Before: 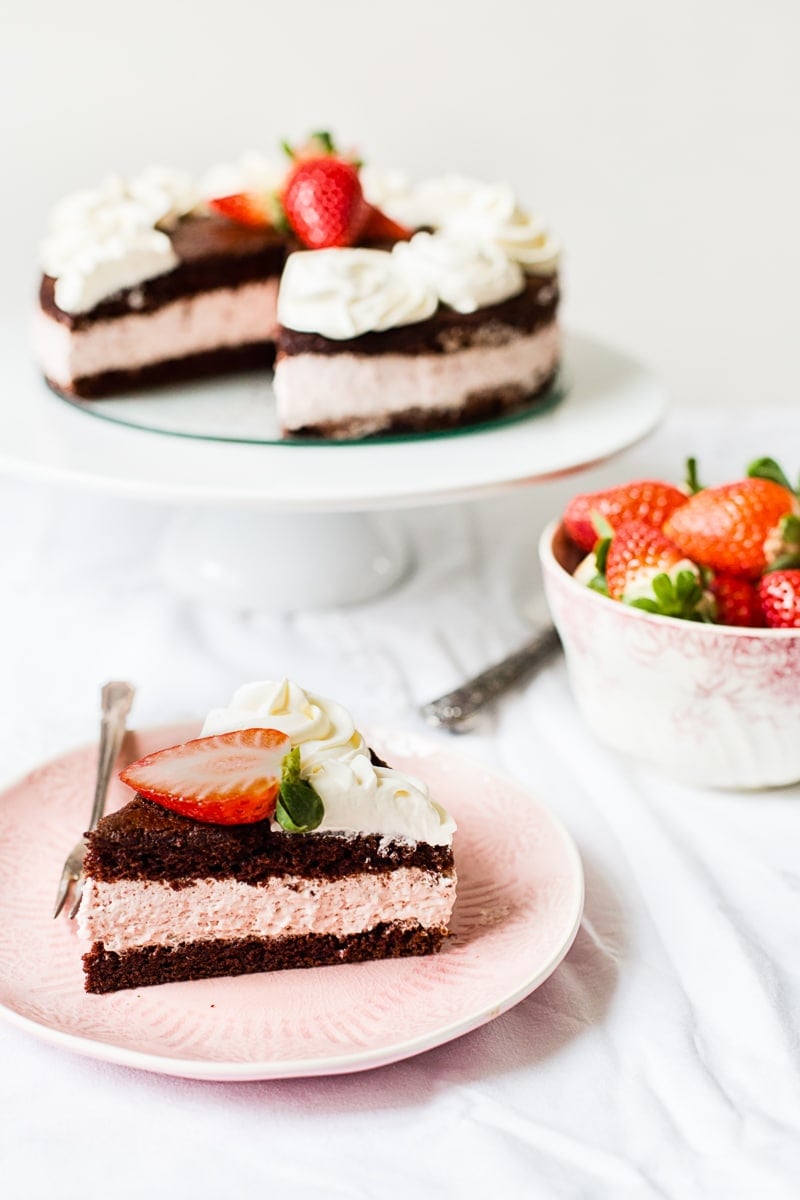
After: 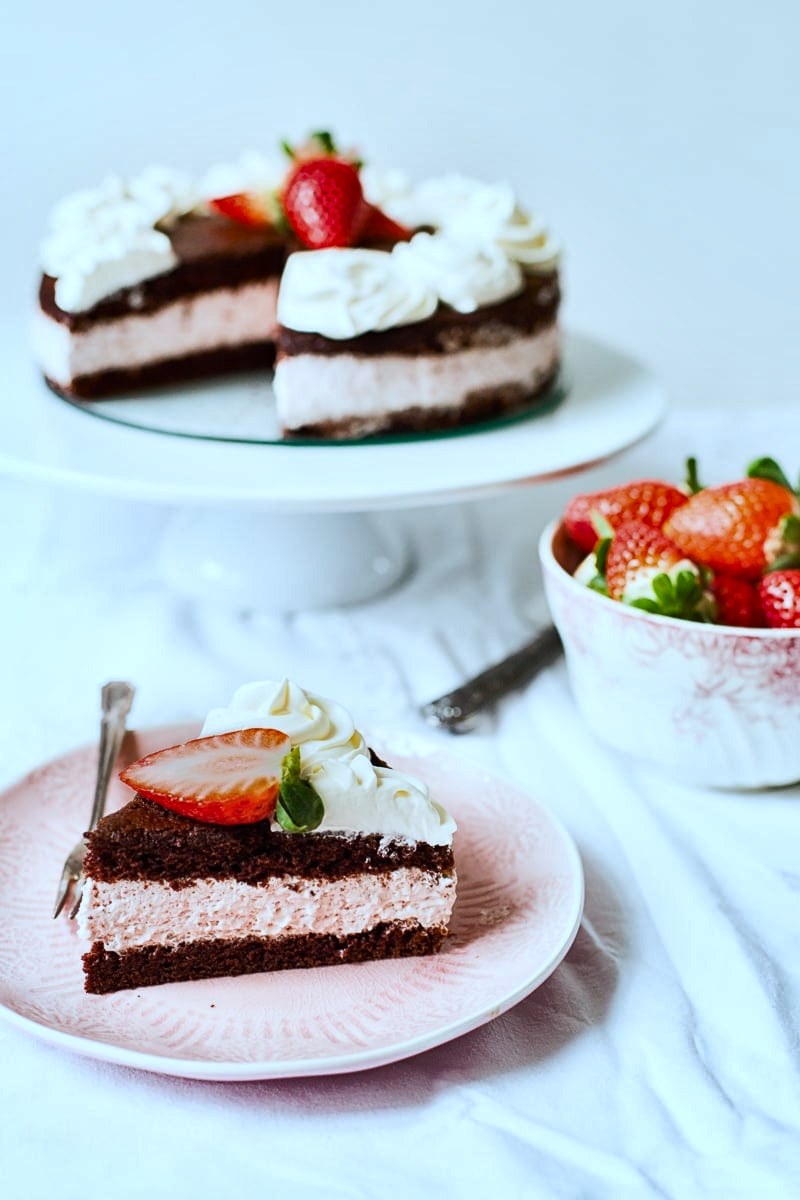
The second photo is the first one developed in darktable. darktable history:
color calibration: illuminant F (fluorescent), F source F9 (Cool White Deluxe 4150 K) – high CRI, x 0.374, y 0.373, temperature 4150.86 K
shadows and highlights: soften with gaussian
